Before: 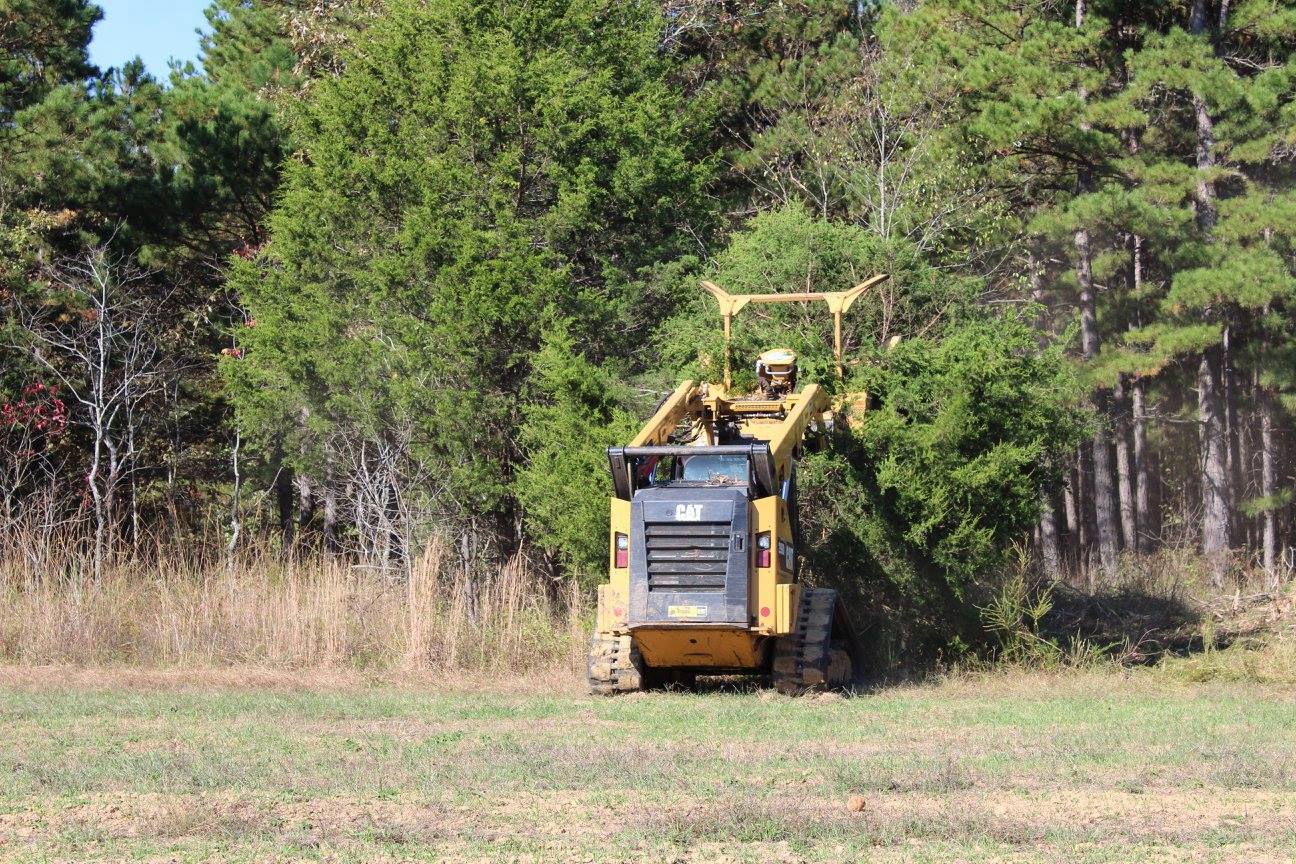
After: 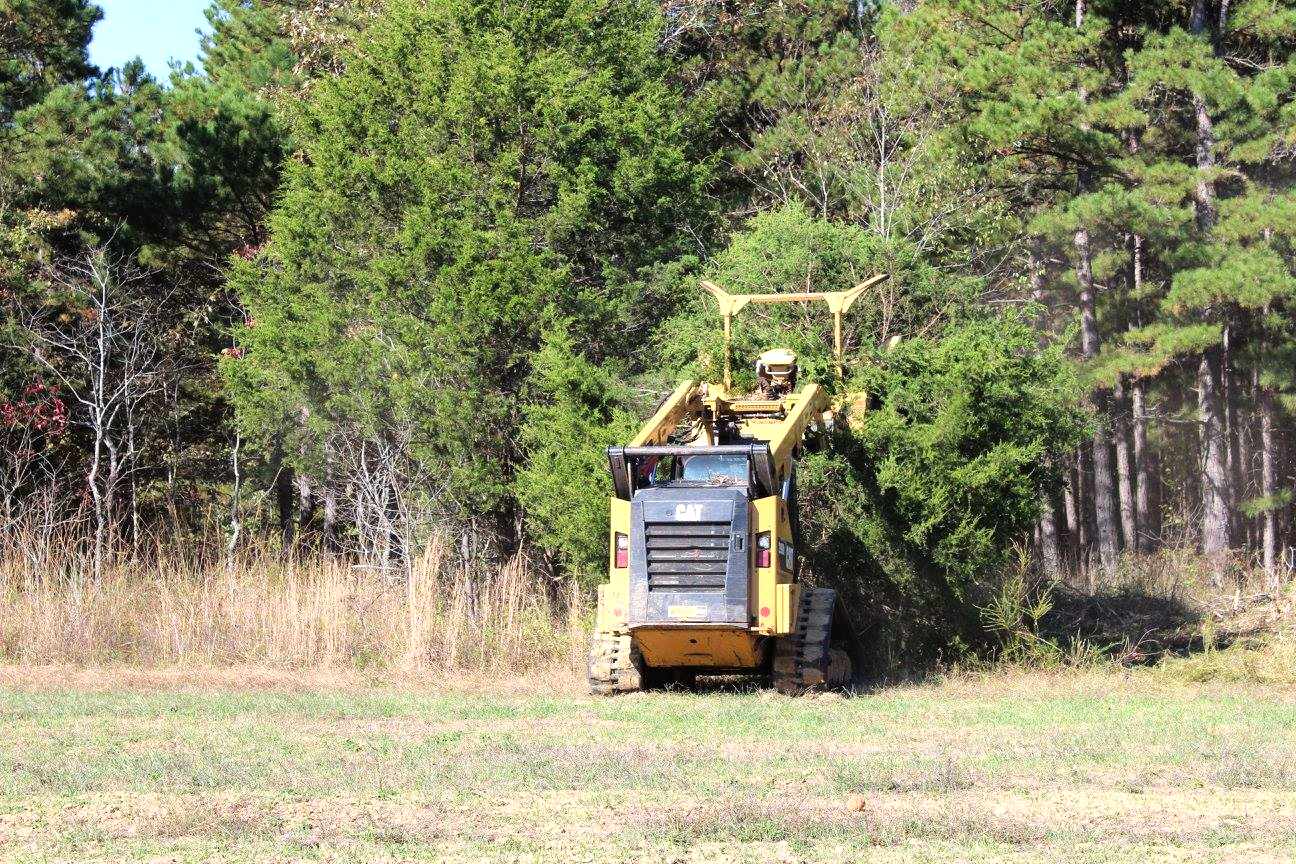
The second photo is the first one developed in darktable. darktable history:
tone equalizer: -8 EV -0.386 EV, -7 EV -0.427 EV, -6 EV -0.371 EV, -5 EV -0.219 EV, -3 EV 0.191 EV, -2 EV 0.341 EV, -1 EV 0.382 EV, +0 EV 0.445 EV
